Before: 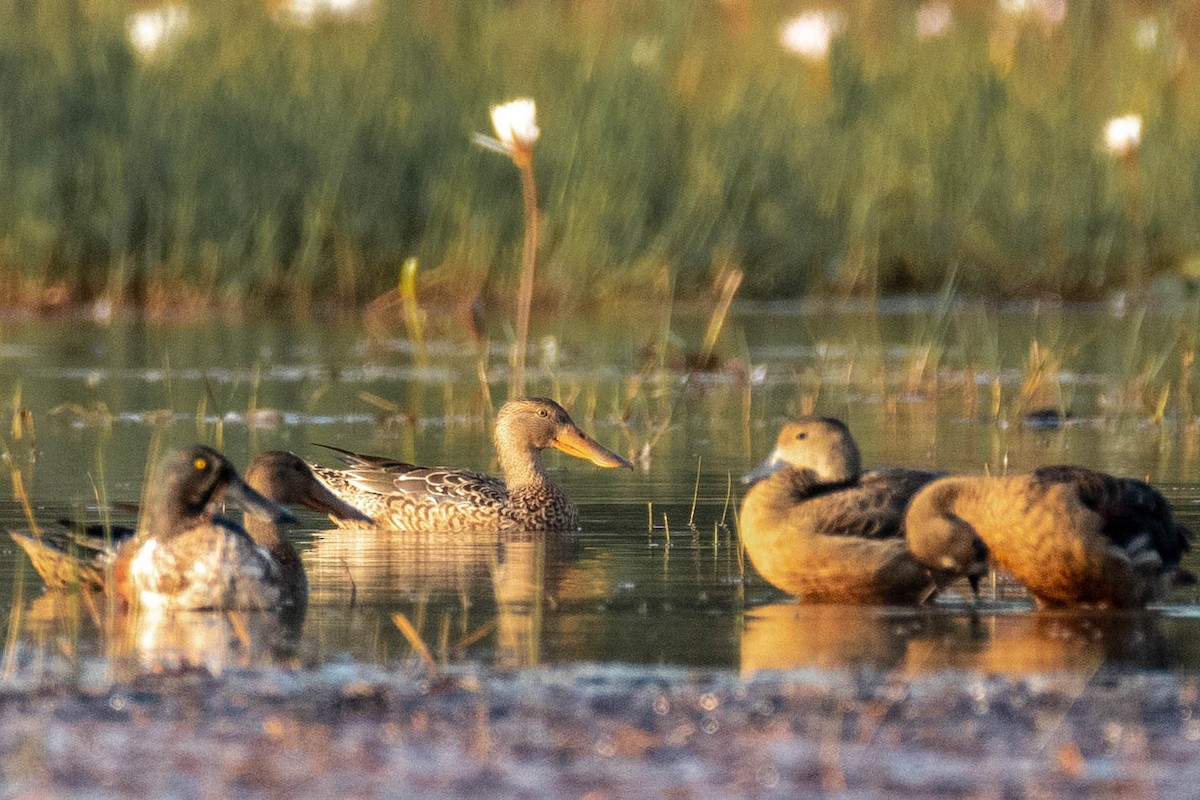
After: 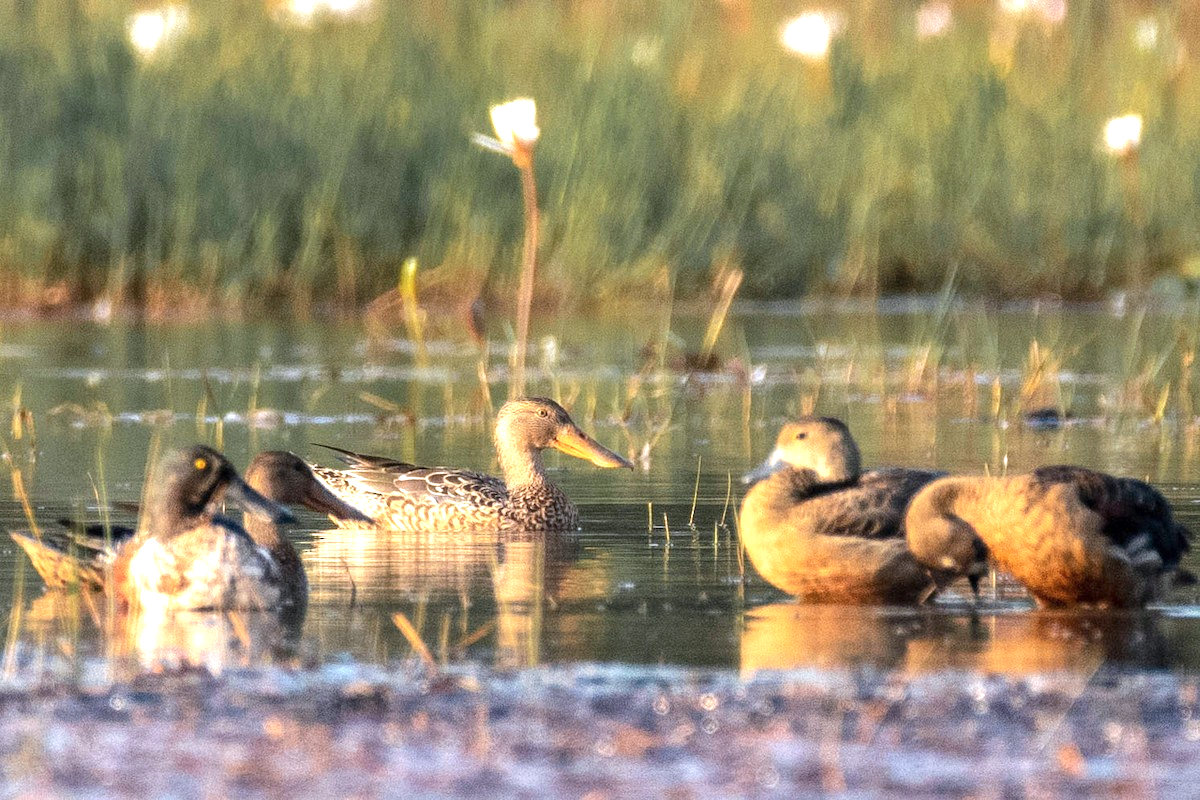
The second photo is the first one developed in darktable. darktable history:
exposure: exposure 0.74 EV, compensate highlight preservation false
color calibration: illuminant as shot in camera, x 0.358, y 0.373, temperature 4628.91 K
